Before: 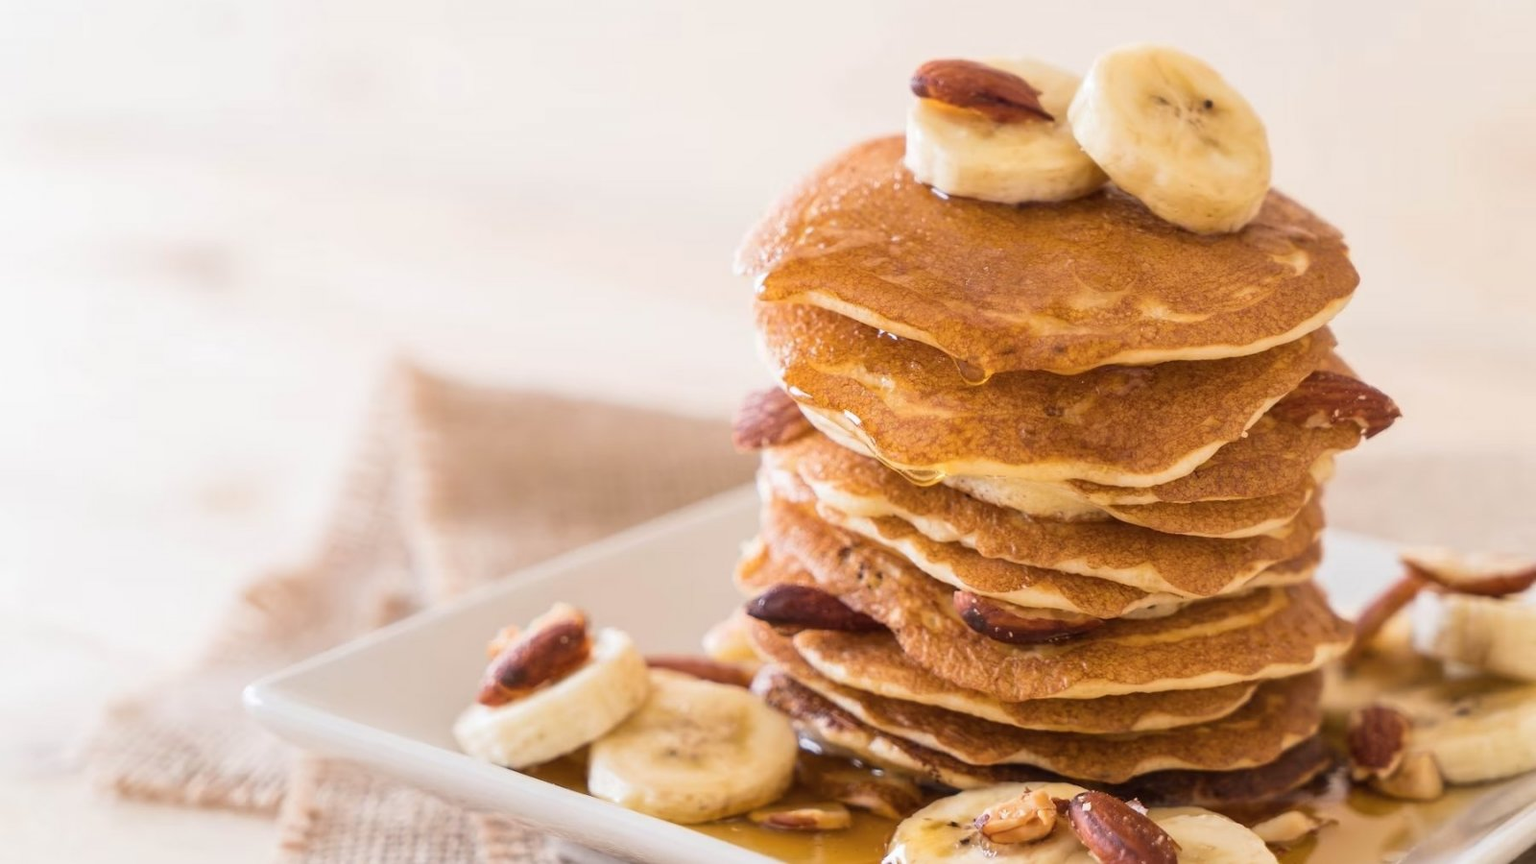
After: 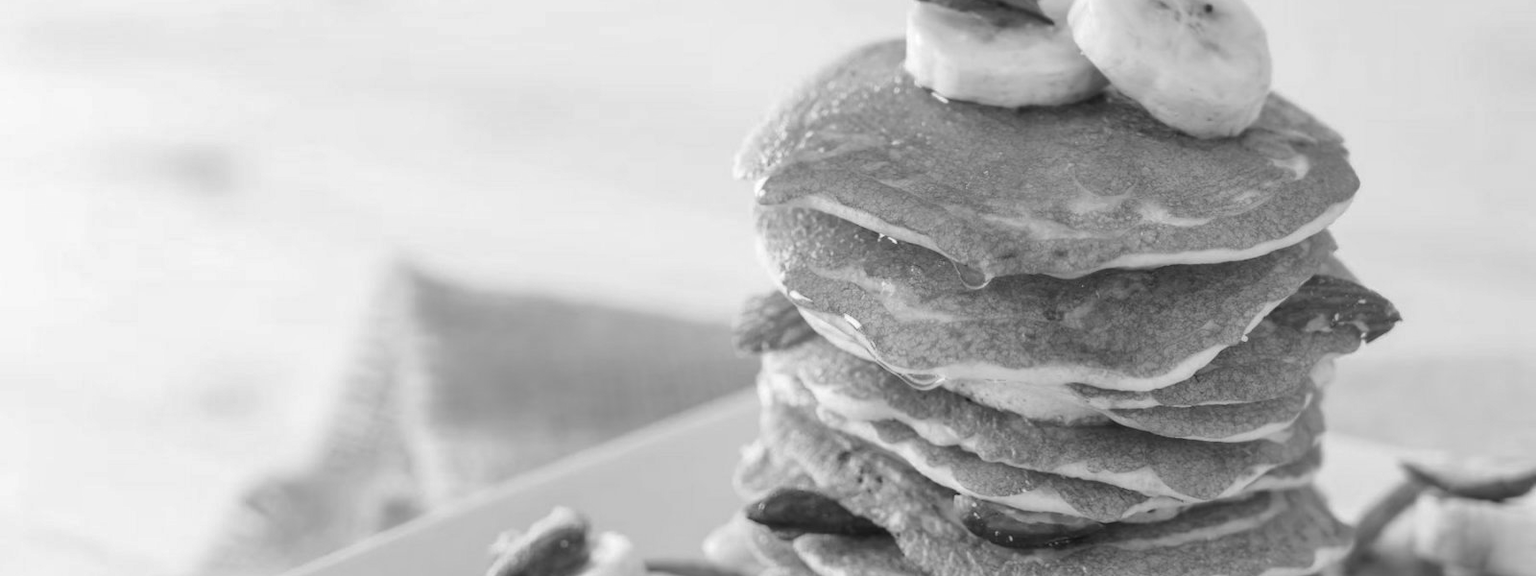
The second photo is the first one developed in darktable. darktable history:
white balance: emerald 1
crop: top 11.166%, bottom 22.168%
shadows and highlights: shadows 10, white point adjustment 1, highlights -40
monochrome: on, module defaults
